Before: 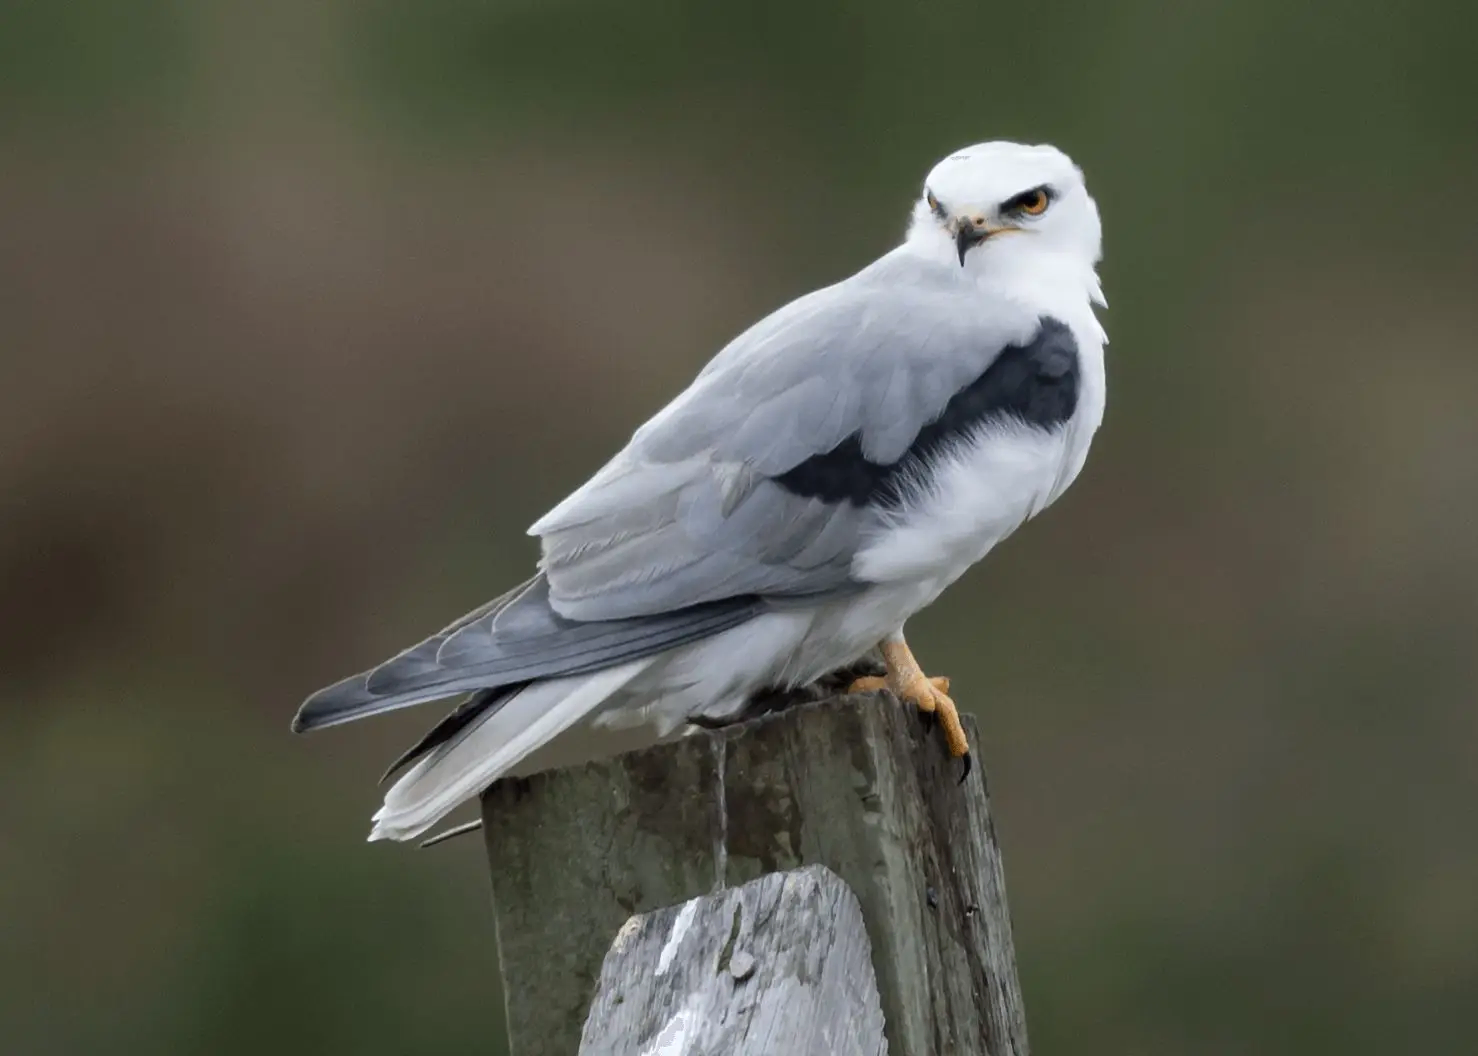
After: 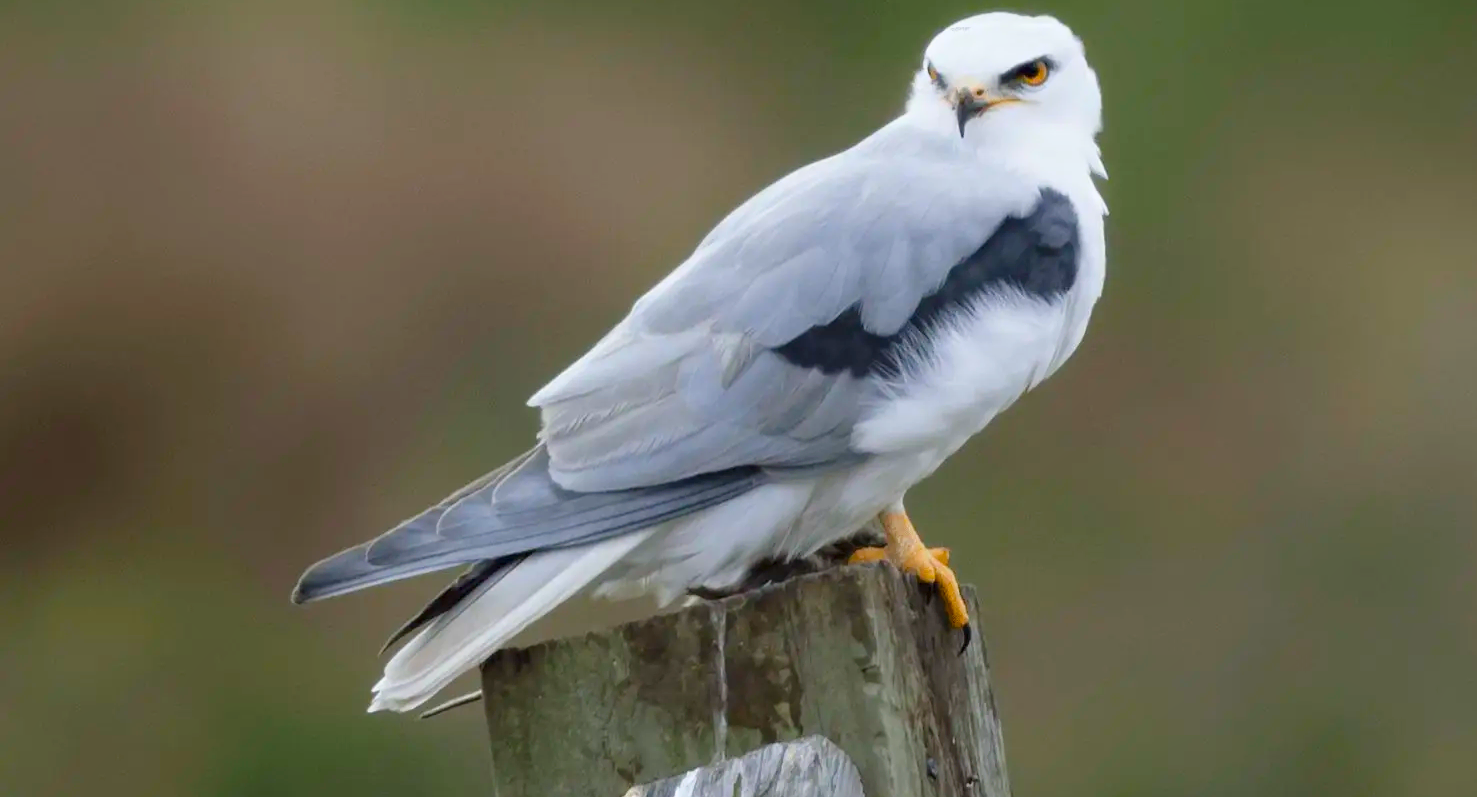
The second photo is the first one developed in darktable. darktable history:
crop and rotate: top 12.282%, bottom 12.207%
shadows and highlights: shadows 1.69, highlights 39.28
tone equalizer: -8 EV -0.767 EV, -7 EV -0.676 EV, -6 EV -0.586 EV, -5 EV -0.387 EV, -3 EV 0.379 EV, -2 EV 0.6 EV, -1 EV 0.686 EV, +0 EV 0.765 EV, smoothing 1
color balance rgb: shadows lift › luminance -9.89%, power › luminance 3.171%, power › hue 234.65°, perceptual saturation grading › global saturation 35.878%, perceptual brilliance grading › global brilliance 1.711%, perceptual brilliance grading › highlights -3.892%, global vibrance 24.34%, contrast -24.422%
